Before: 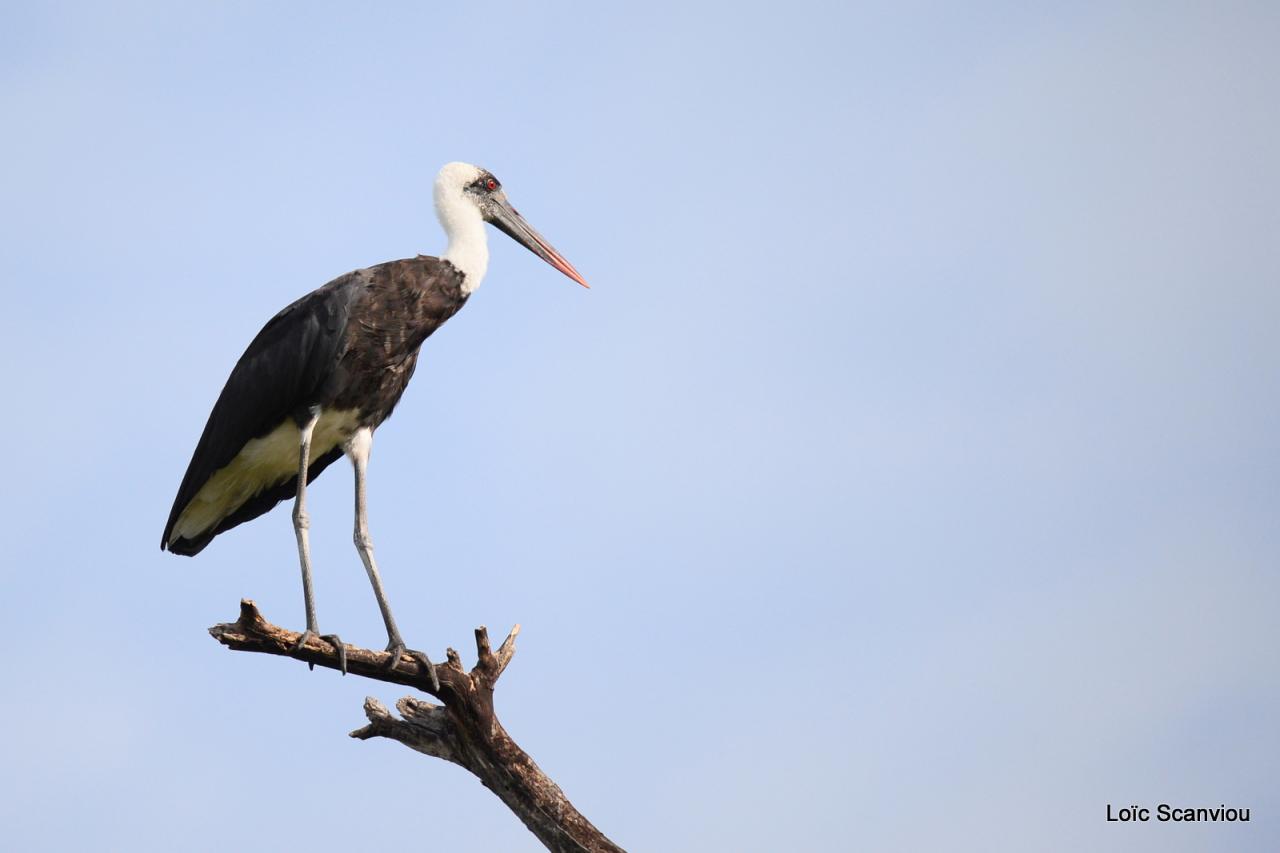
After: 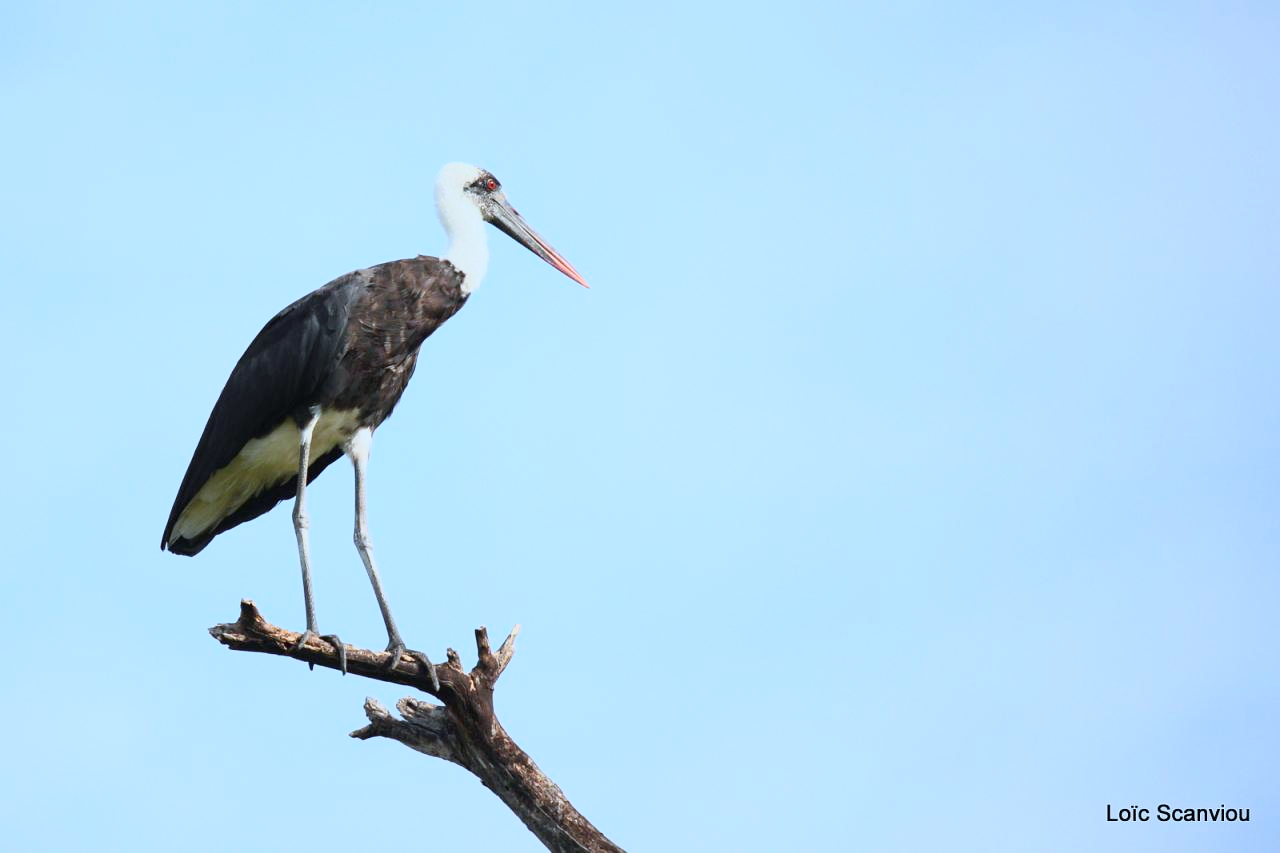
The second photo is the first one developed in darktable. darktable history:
base curve: curves: ch0 [(0, 0) (0.088, 0.125) (0.176, 0.251) (0.354, 0.501) (0.613, 0.749) (1, 0.877)]
color calibration: illuminant Planckian (black body), x 0.376, y 0.374, temperature 4113.6 K
